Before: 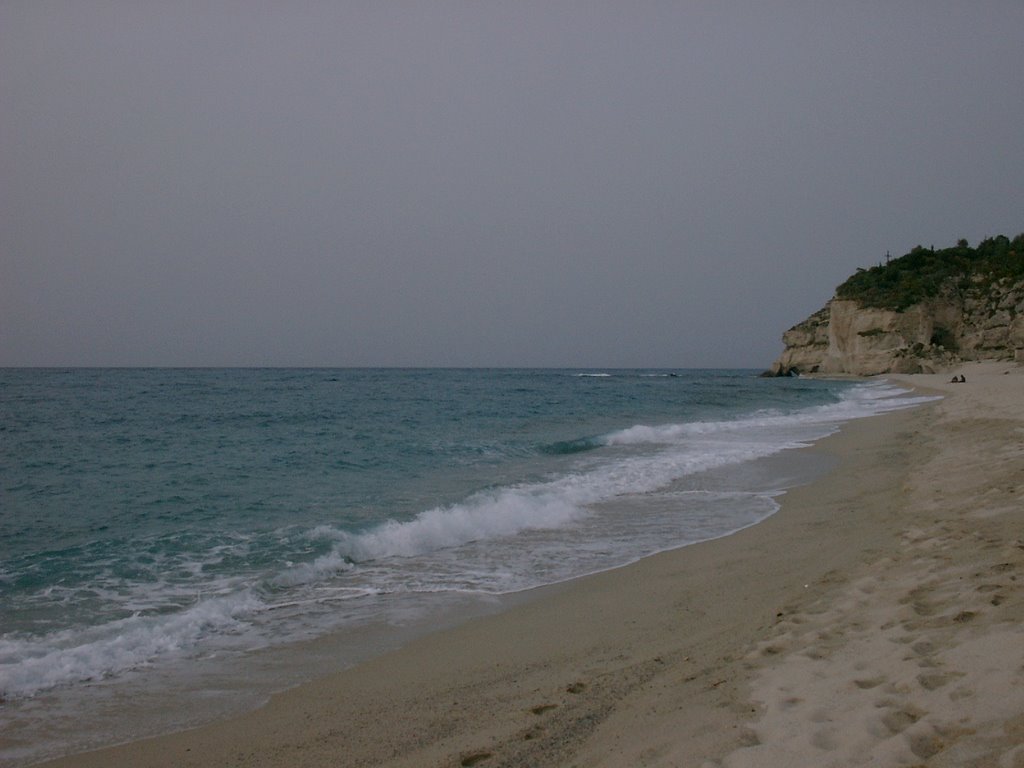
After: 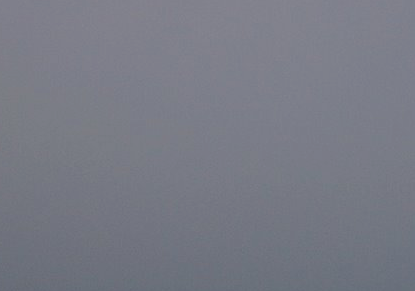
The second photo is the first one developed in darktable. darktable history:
crop: left 15.452%, top 5.459%, right 43.956%, bottom 56.62%
filmic rgb: black relative exposure -7.65 EV, white relative exposure 4.56 EV, hardness 3.61
